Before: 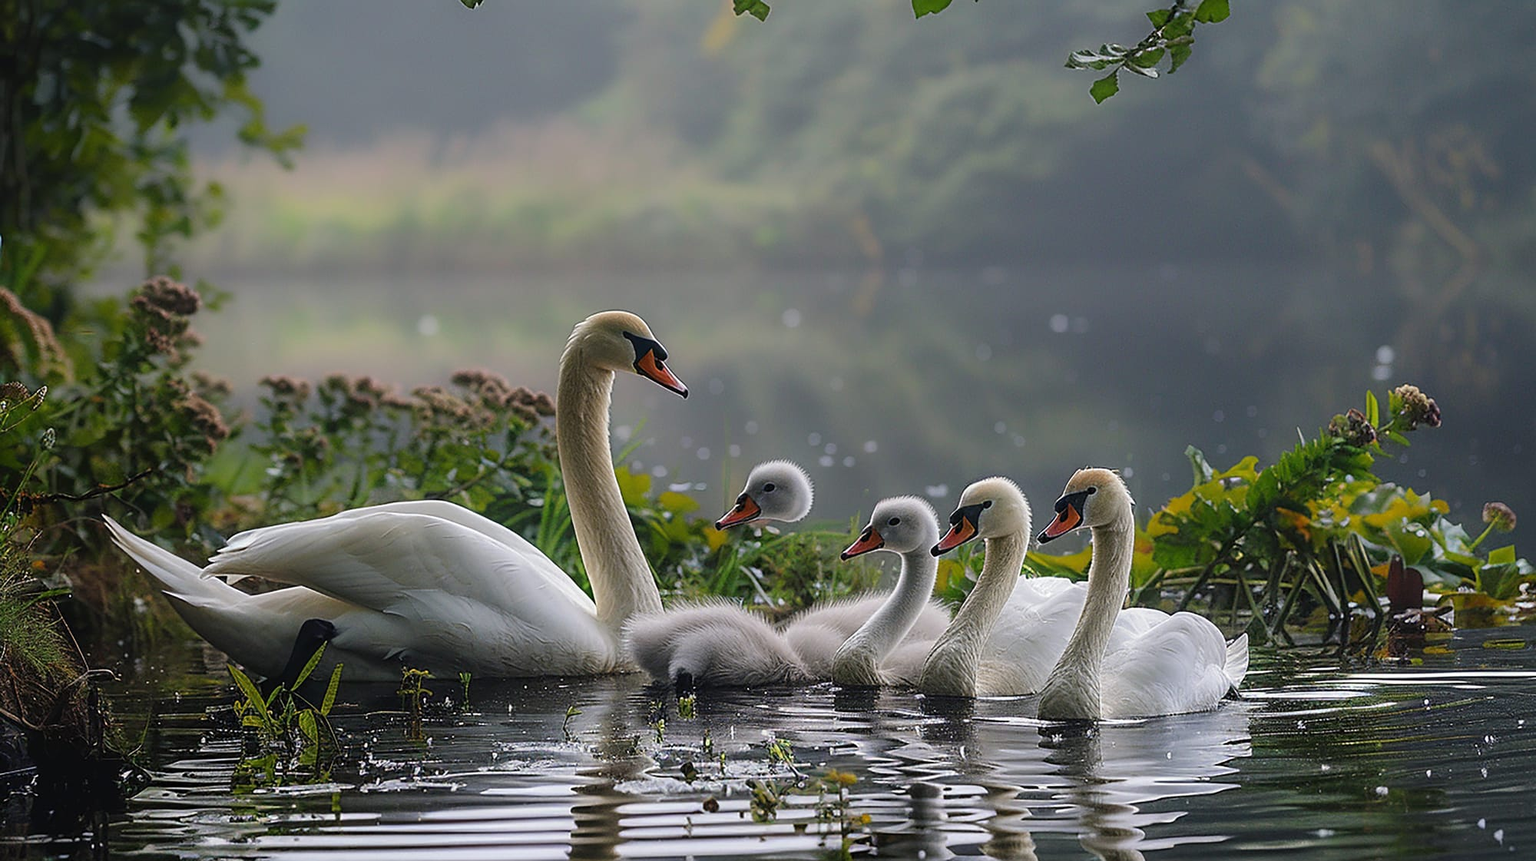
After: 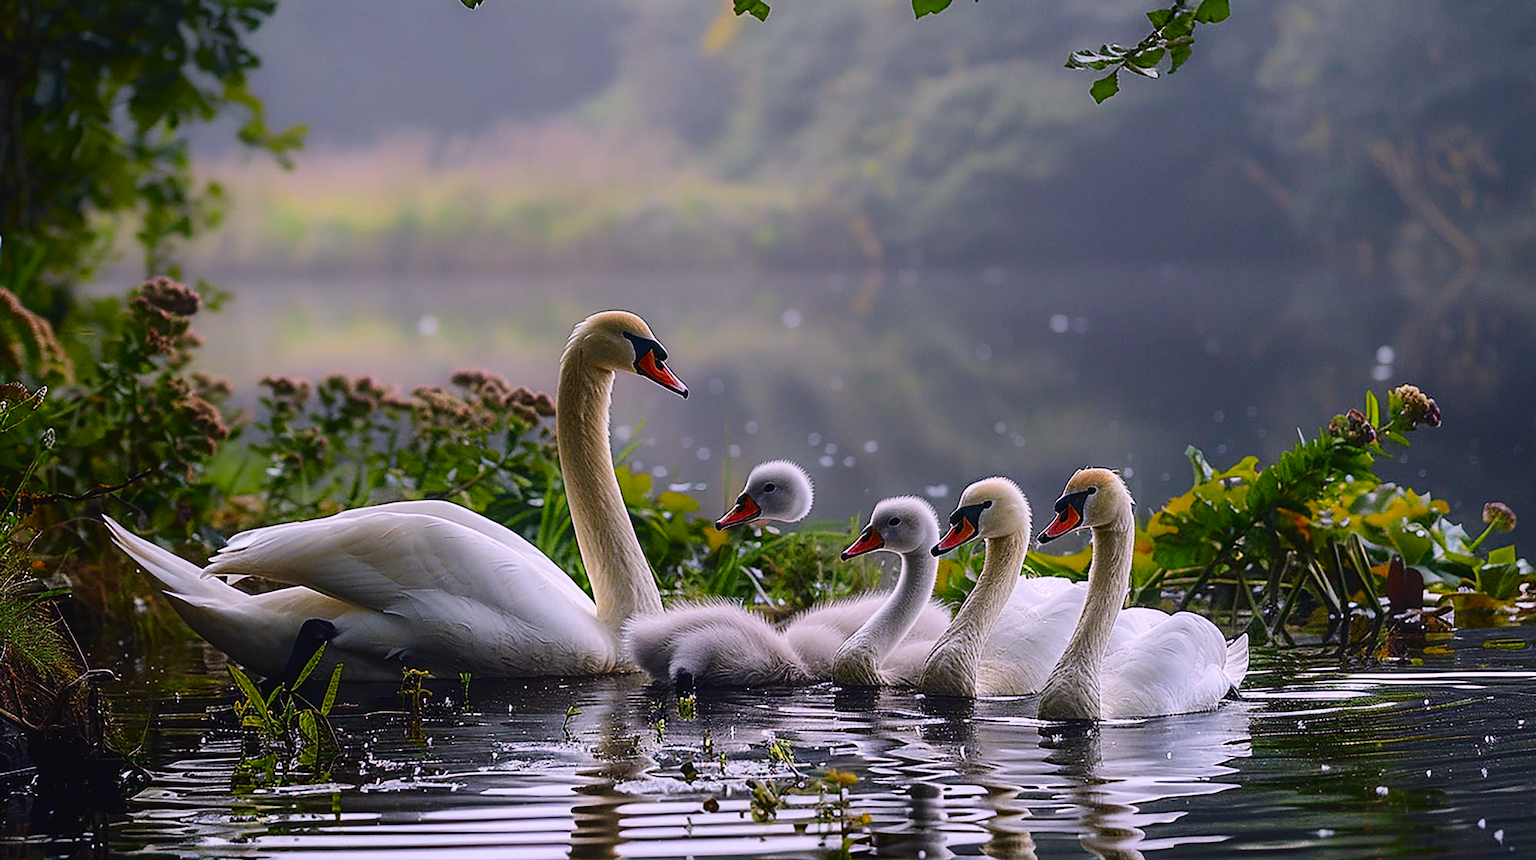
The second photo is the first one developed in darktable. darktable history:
tone curve: curves: ch0 [(0, 0.011) (0.139, 0.106) (0.295, 0.271) (0.499, 0.523) (0.739, 0.782) (0.857, 0.879) (1, 0.967)]; ch1 [(0, 0) (0.272, 0.249) (0.39, 0.379) (0.469, 0.456) (0.495, 0.497) (0.524, 0.53) (0.588, 0.62) (0.725, 0.779) (1, 1)]; ch2 [(0, 0) (0.125, 0.089) (0.35, 0.317) (0.437, 0.42) (0.502, 0.499) (0.533, 0.553) (0.599, 0.638) (1, 1)], color space Lab, independent channels, preserve colors none
contrast brightness saturation: contrast 0.03, brightness -0.04
white balance: red 1.05, blue 1.072
